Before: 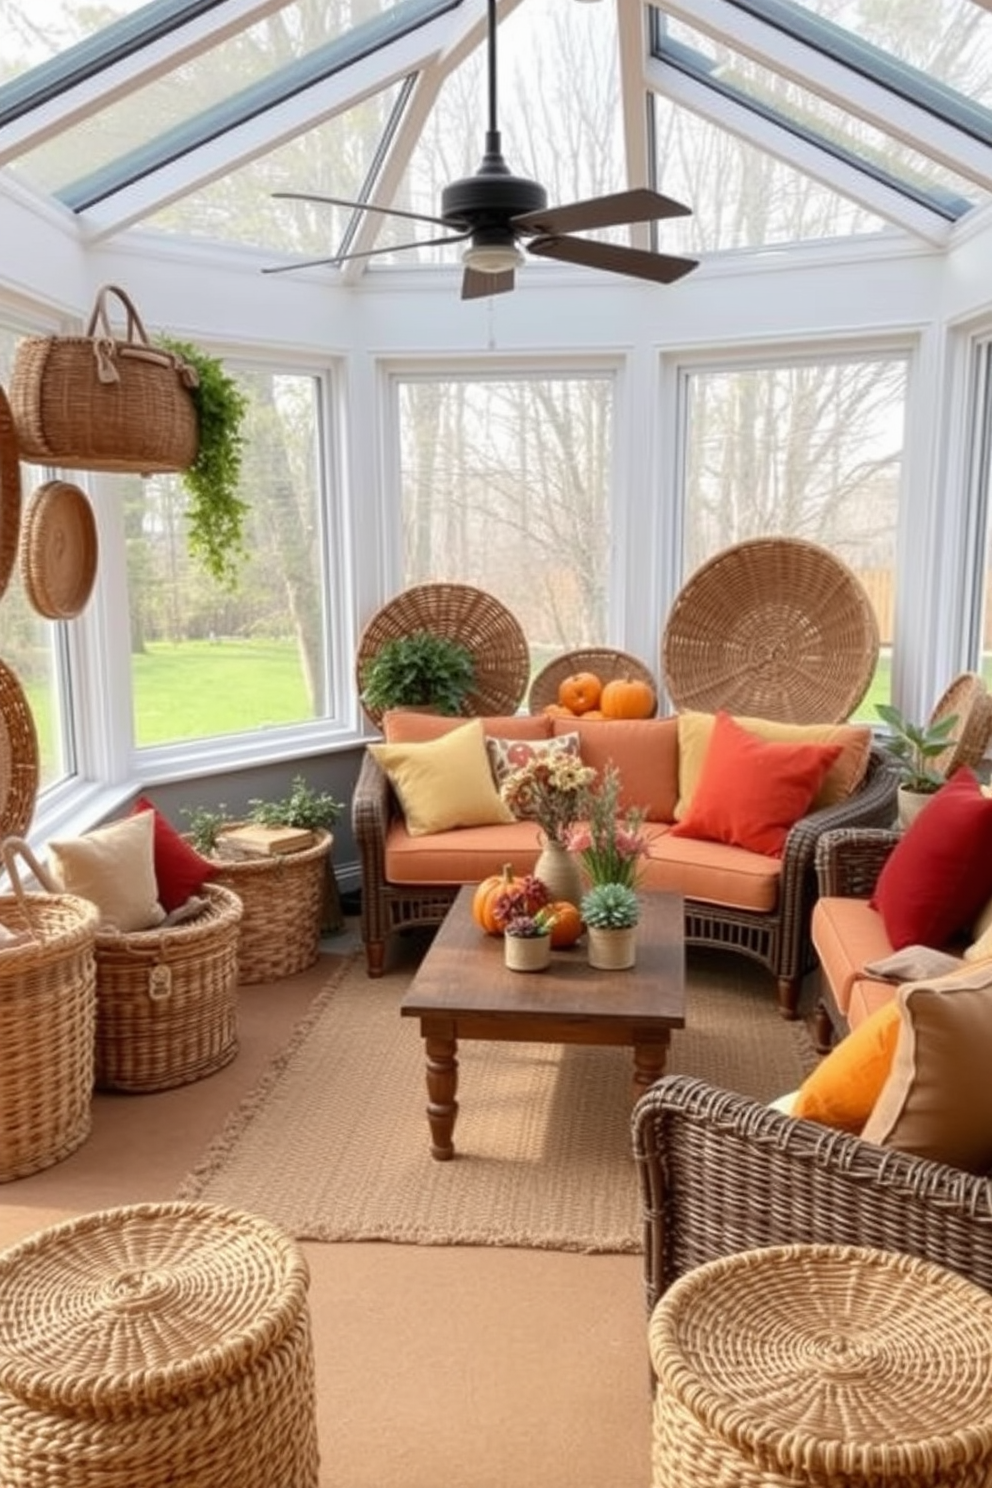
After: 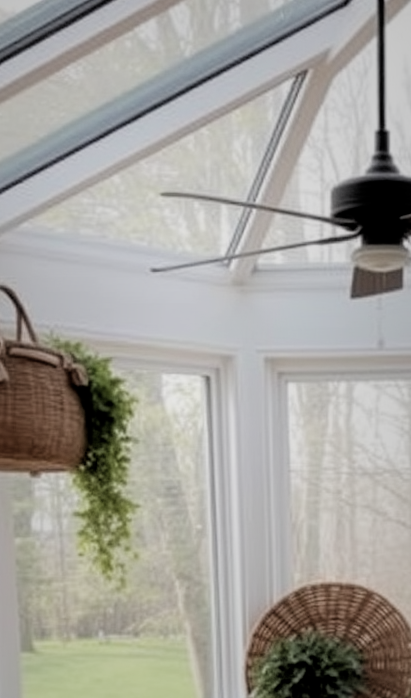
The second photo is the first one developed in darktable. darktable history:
vignetting: fall-off start 18.11%, fall-off radius 137.36%, brightness -0.436, saturation -0.192, width/height ratio 0.625, shape 0.589, unbound false
filmic rgb: black relative exposure -3.84 EV, white relative exposure 3.48 EV, threshold 5.95 EV, hardness 2.66, contrast 1.102, enable highlight reconstruction true
crop and rotate: left 11.247%, top 0.074%, right 47.309%, bottom 53%
contrast brightness saturation: contrast 0.061, brightness -0.014, saturation -0.246
